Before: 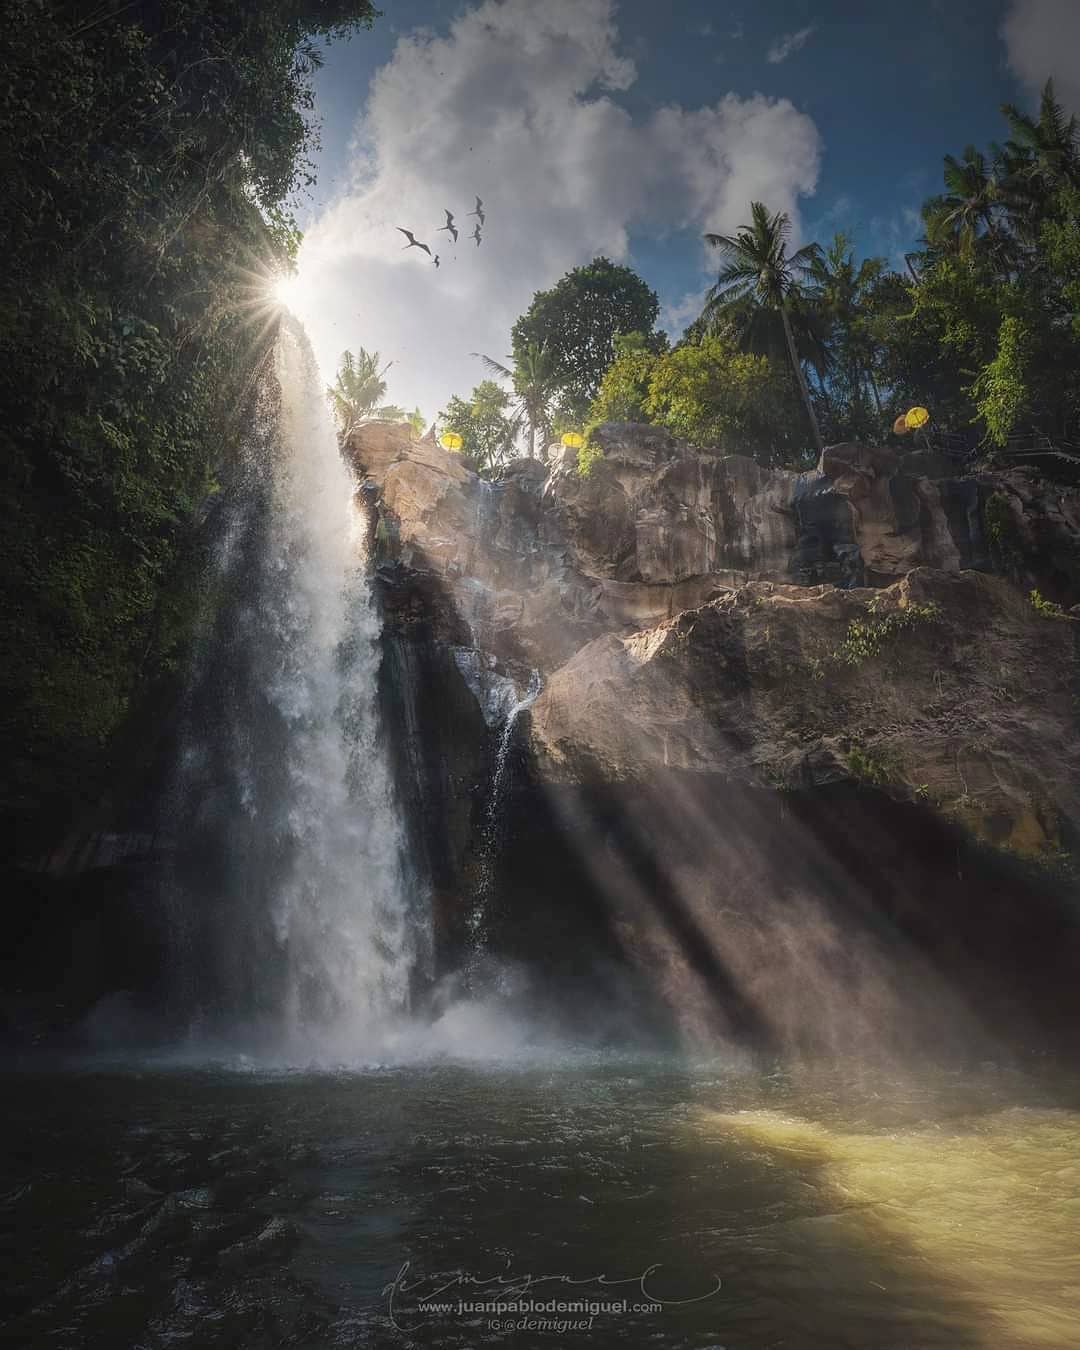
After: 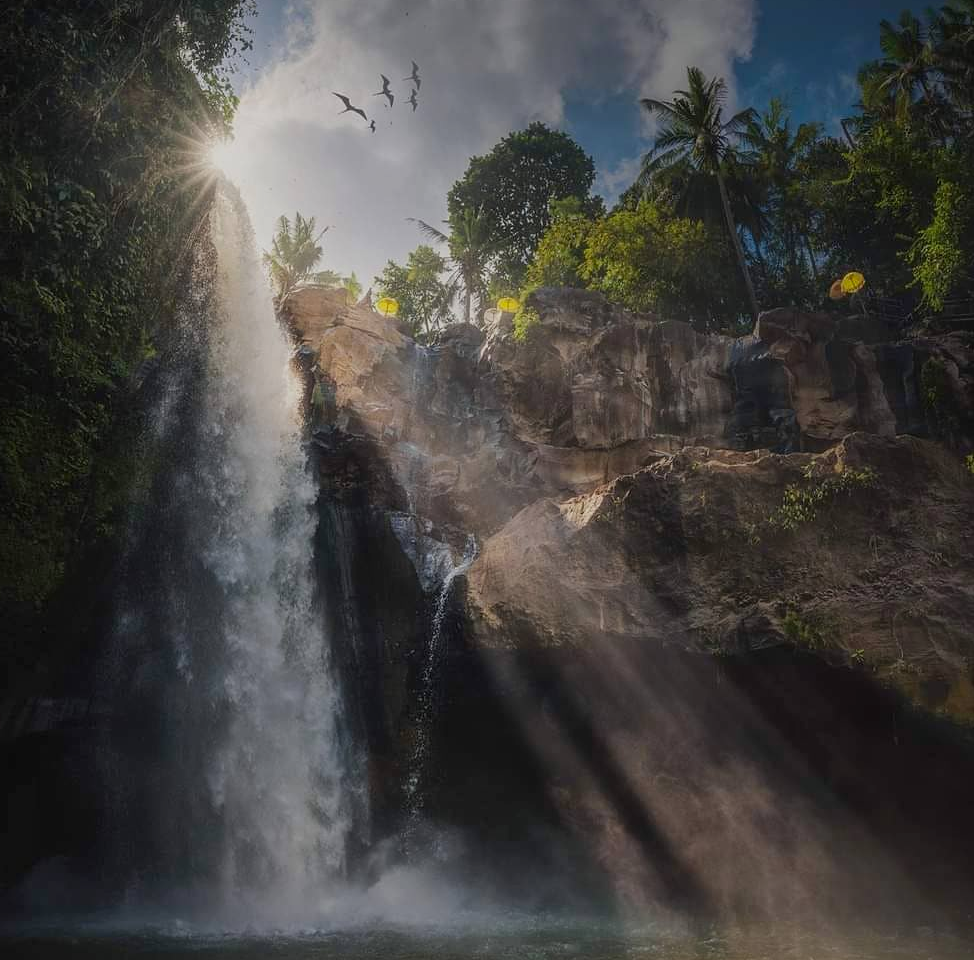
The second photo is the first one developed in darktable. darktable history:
contrast brightness saturation: contrast 0.043, saturation 0.163
exposure: exposure -0.604 EV, compensate highlight preservation false
crop: left 5.98%, top 10.022%, right 3.759%, bottom 18.852%
